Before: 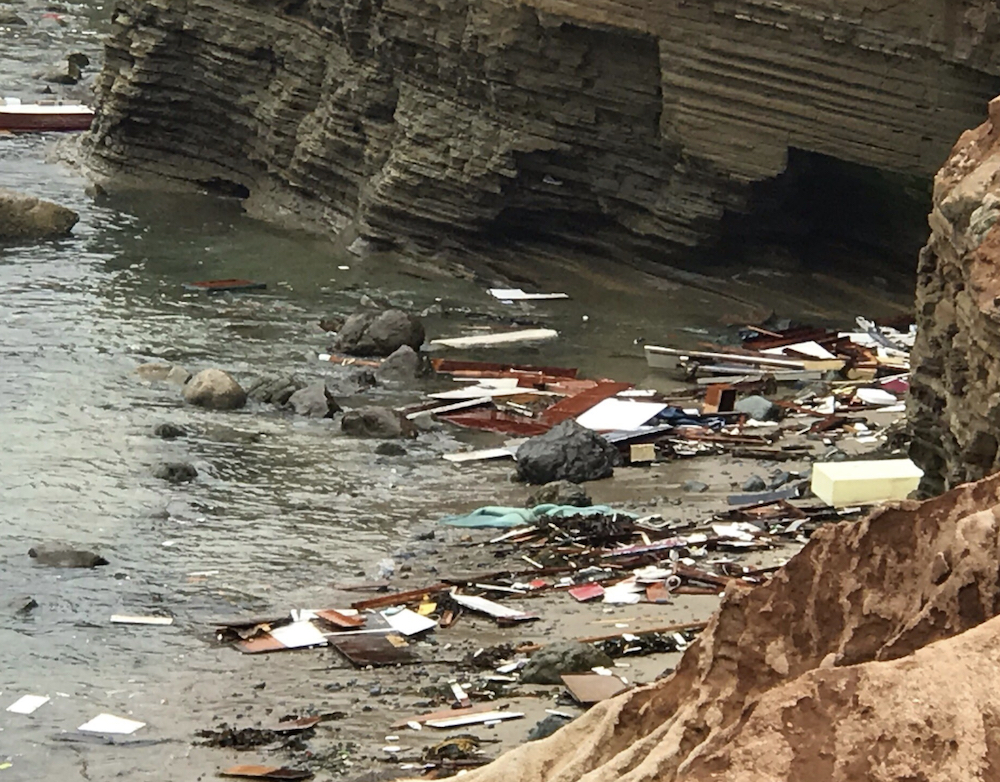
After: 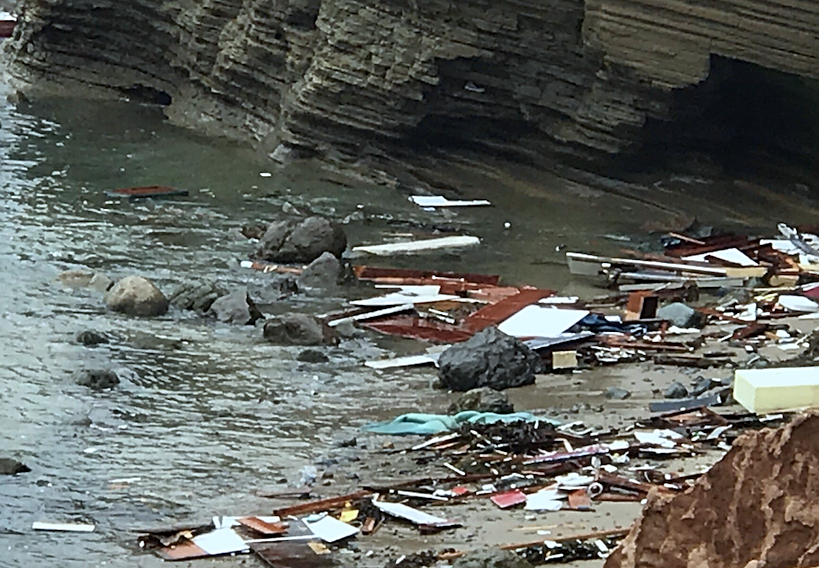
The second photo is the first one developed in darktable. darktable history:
crop: left 7.834%, top 11.962%, right 10.168%, bottom 15.399%
color calibration: output R [0.999, 0.026, -0.11, 0], output G [-0.019, 1.037, -0.099, 0], output B [0.022, -0.023, 0.902, 0], x 0.372, y 0.386, temperature 4283.93 K
sharpen: on, module defaults
tone equalizer: edges refinement/feathering 500, mask exposure compensation -1.57 EV, preserve details no
